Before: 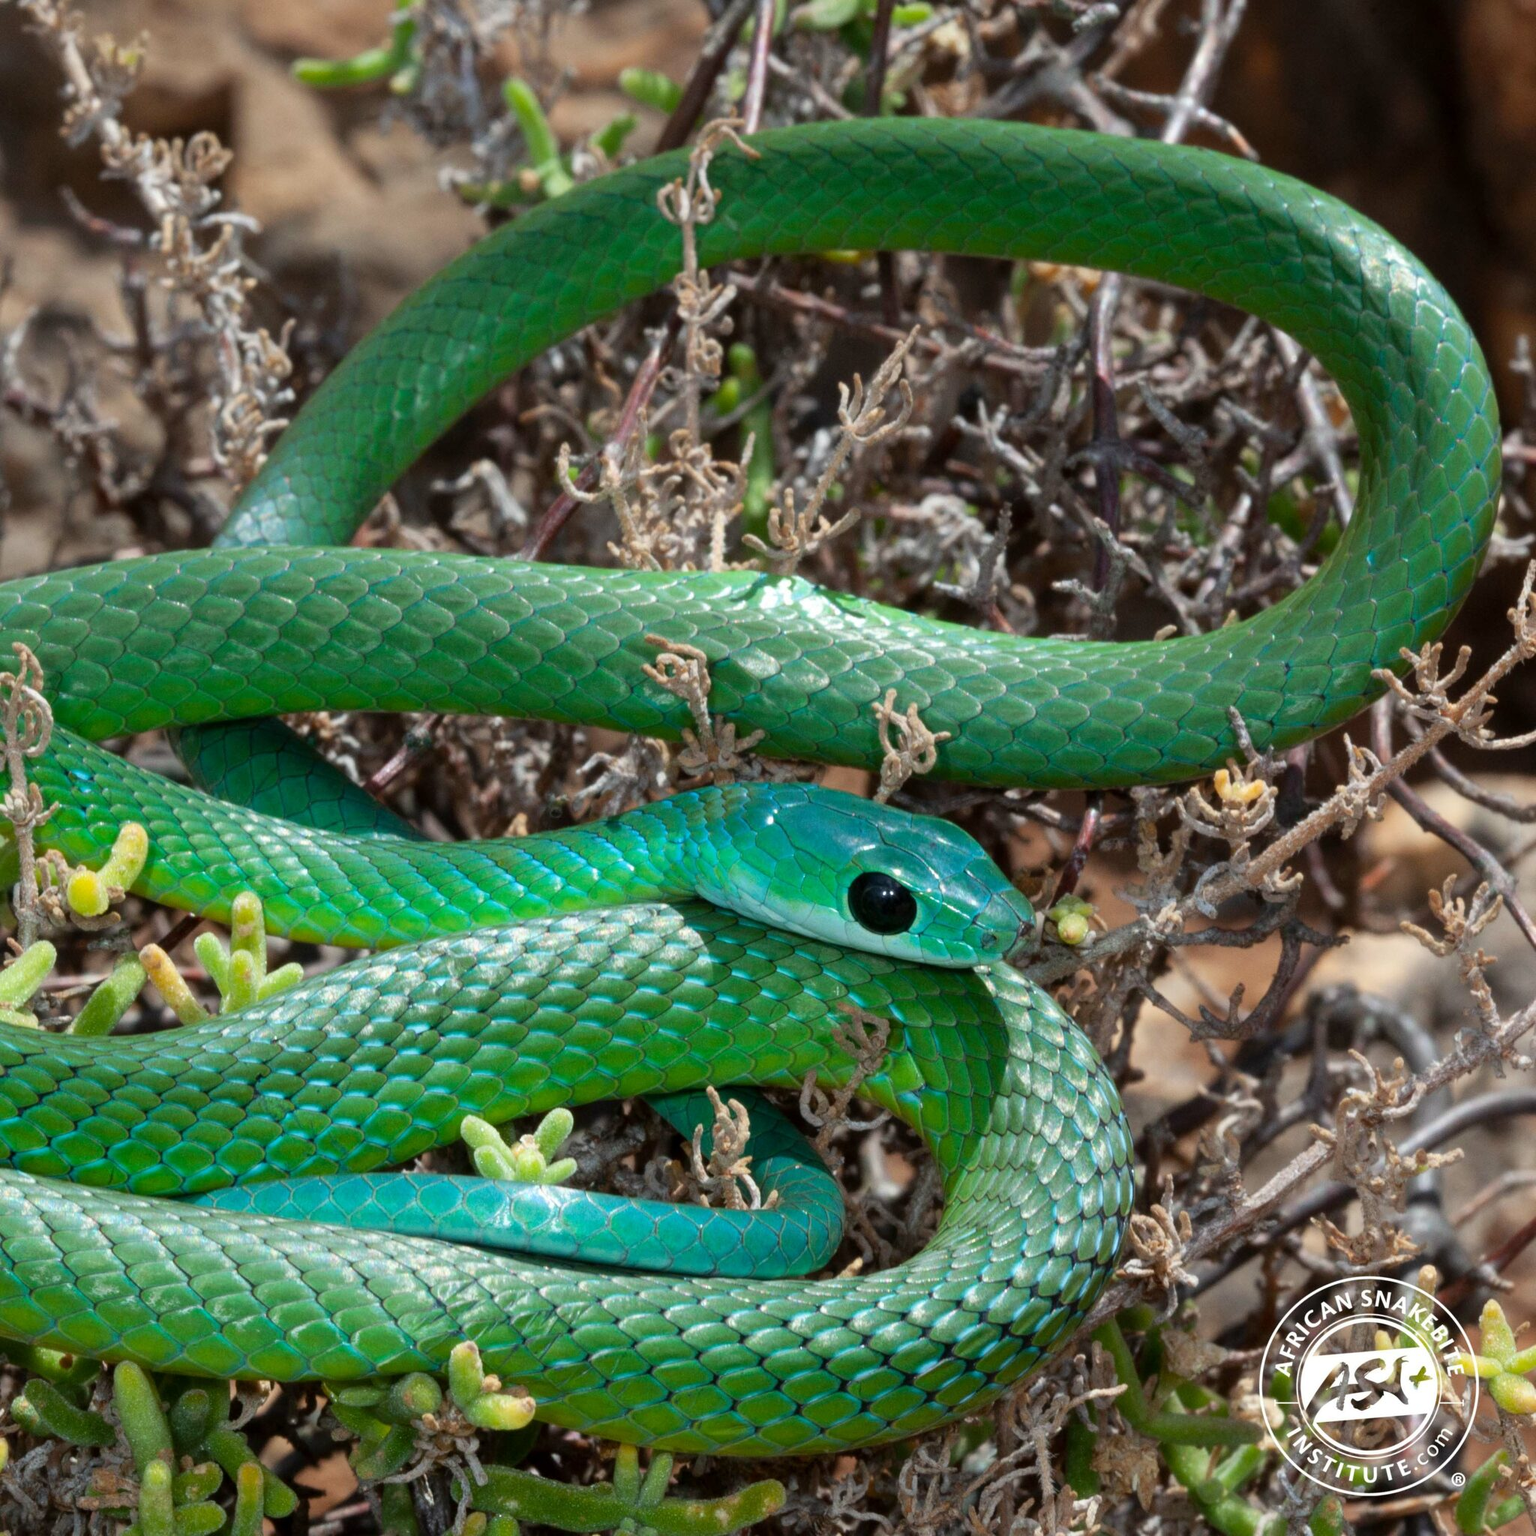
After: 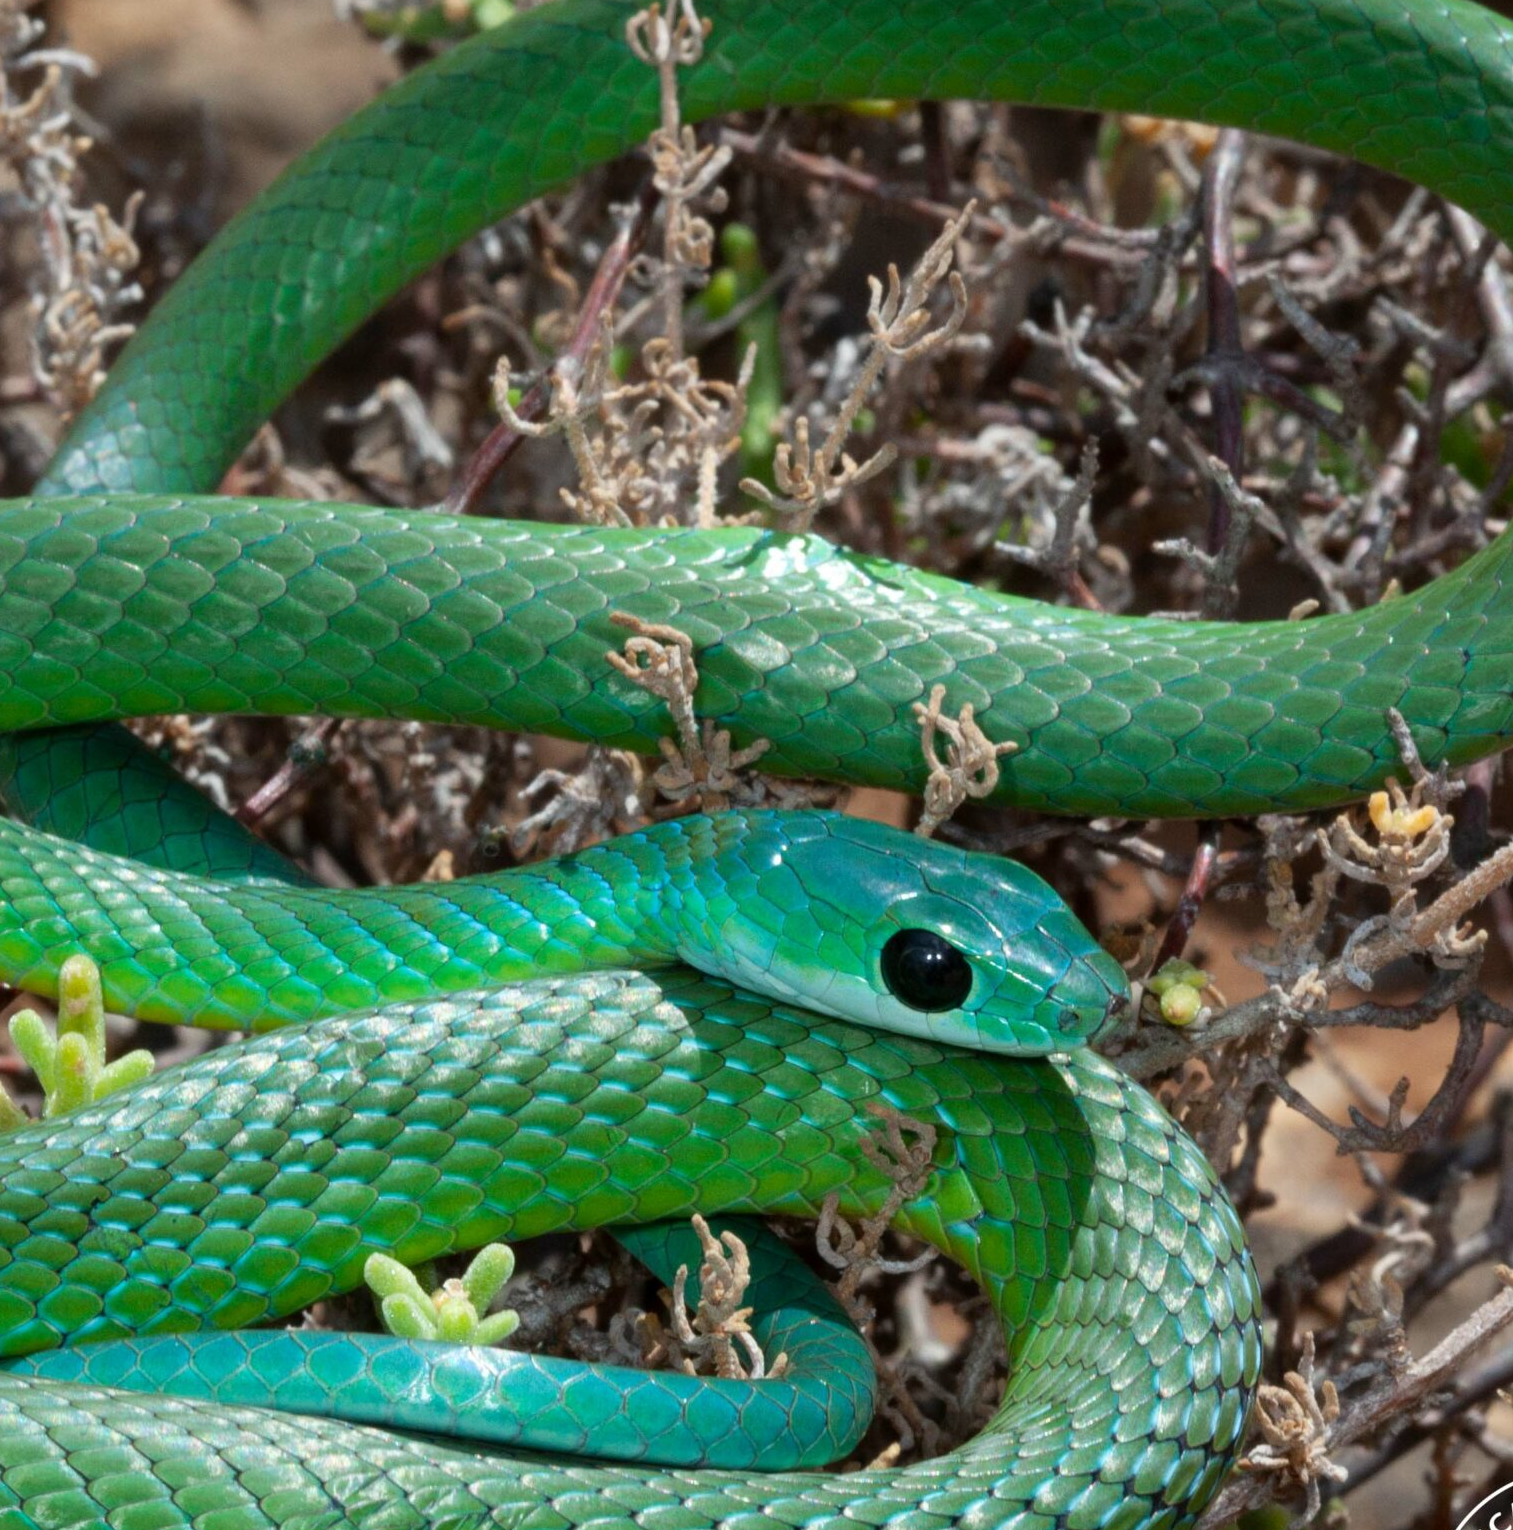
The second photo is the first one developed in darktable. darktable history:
crop and rotate: left 12.233%, top 11.452%, right 13.843%, bottom 13.835%
